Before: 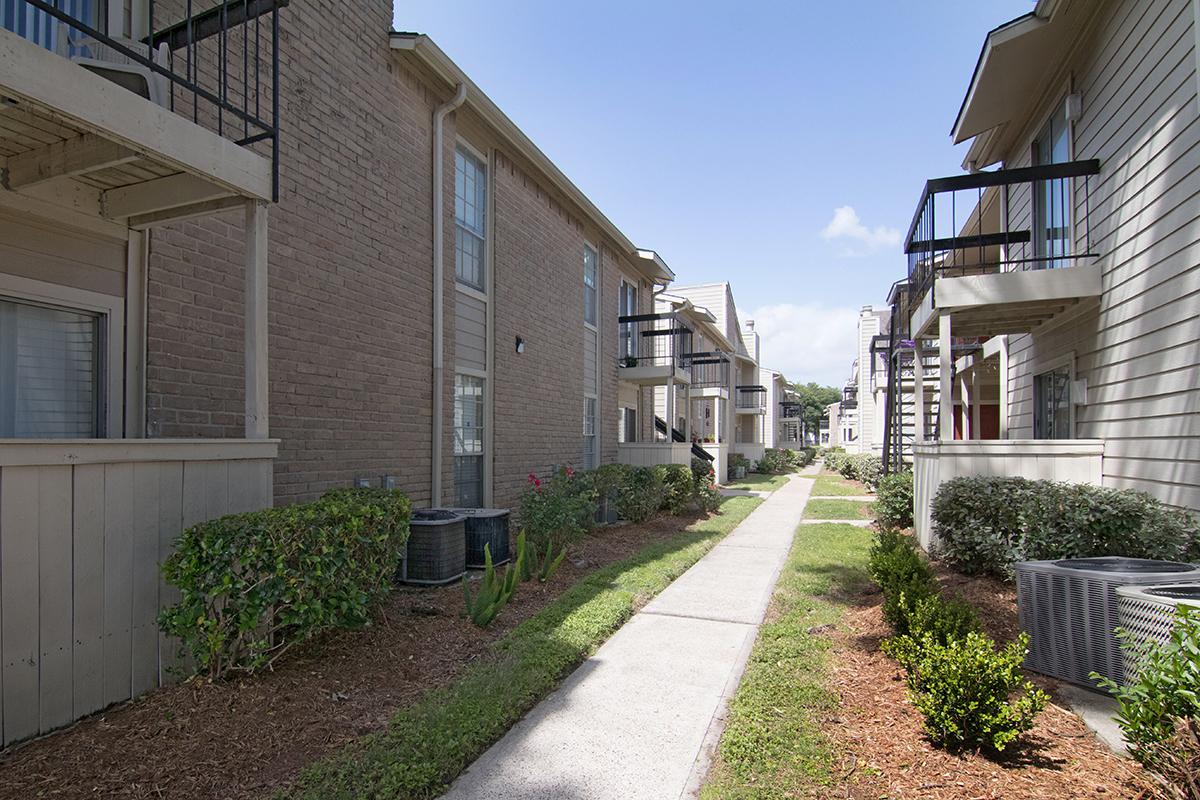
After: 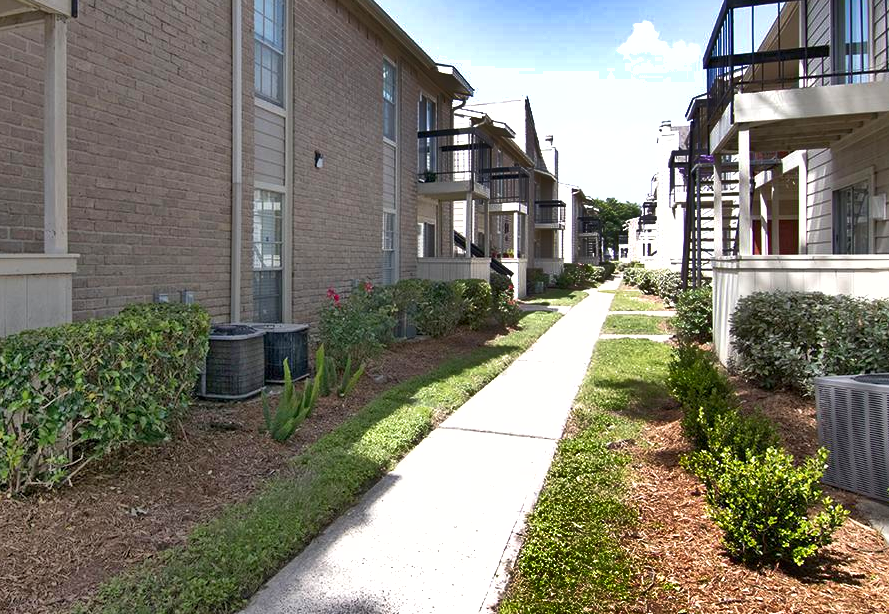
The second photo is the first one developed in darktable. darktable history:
crop: left 16.83%, top 23.248%, right 9.035%
exposure: black level correction 0.001, exposure 0.675 EV, compensate highlight preservation false
shadows and highlights: radius 123.6, shadows 99.11, white point adjustment -2.93, highlights -98.09, highlights color adjustment 46.5%, soften with gaussian
